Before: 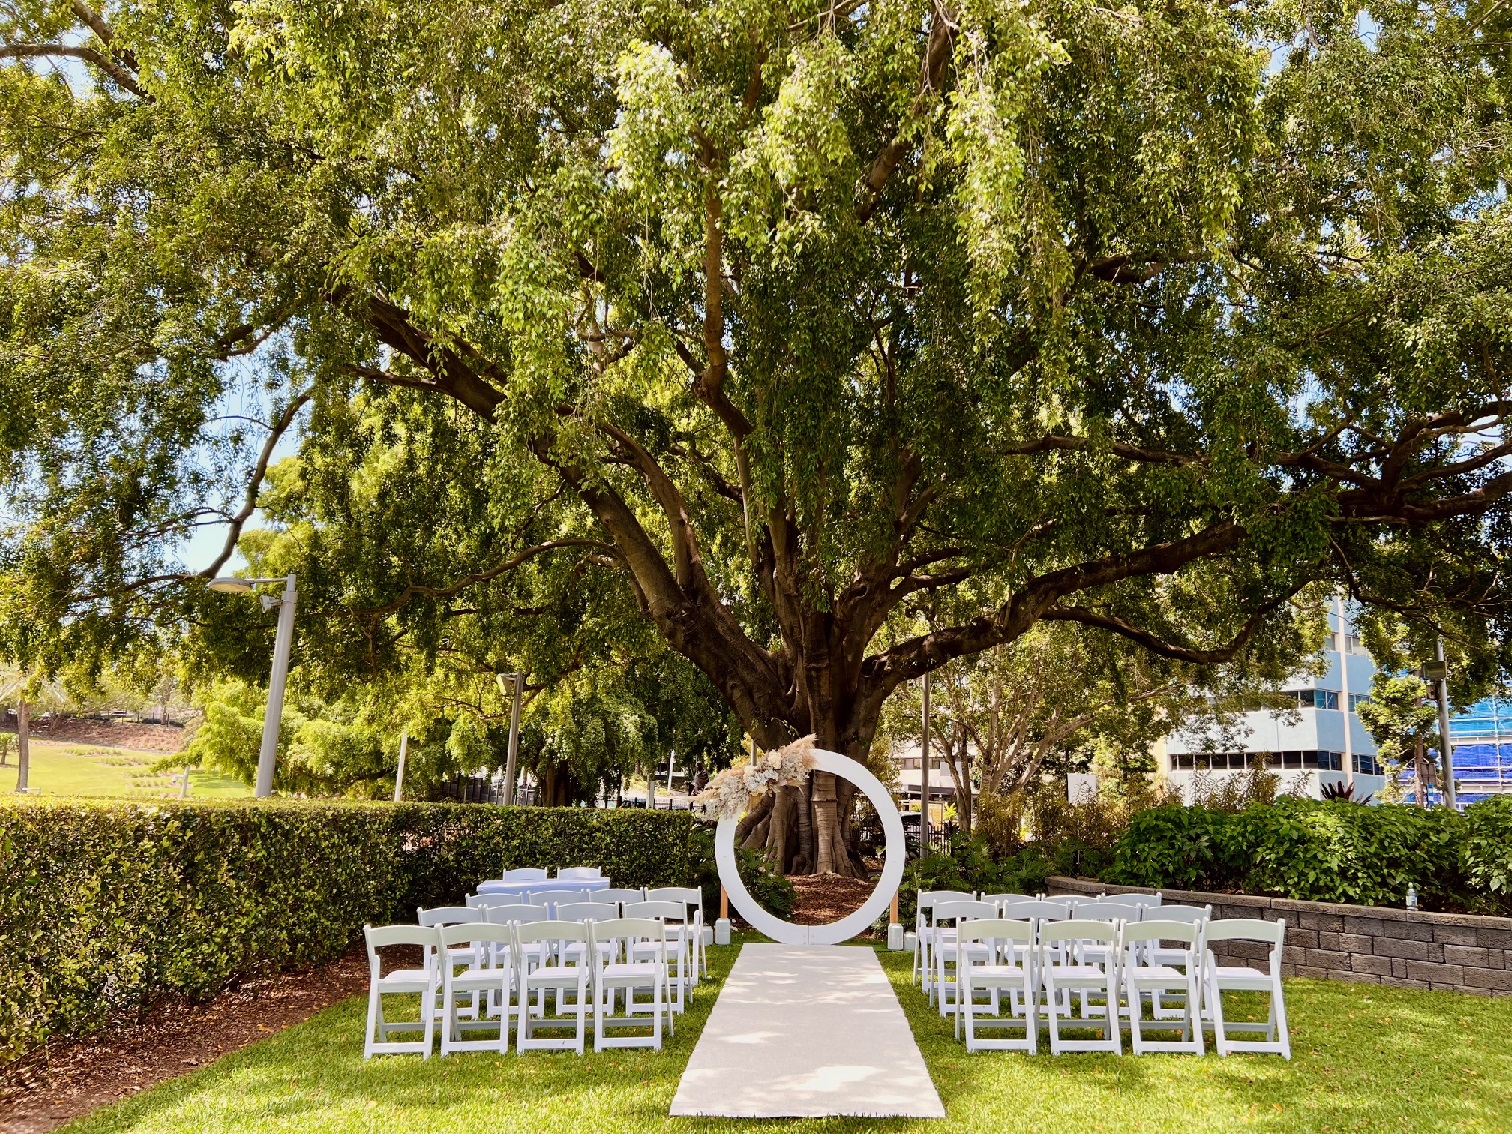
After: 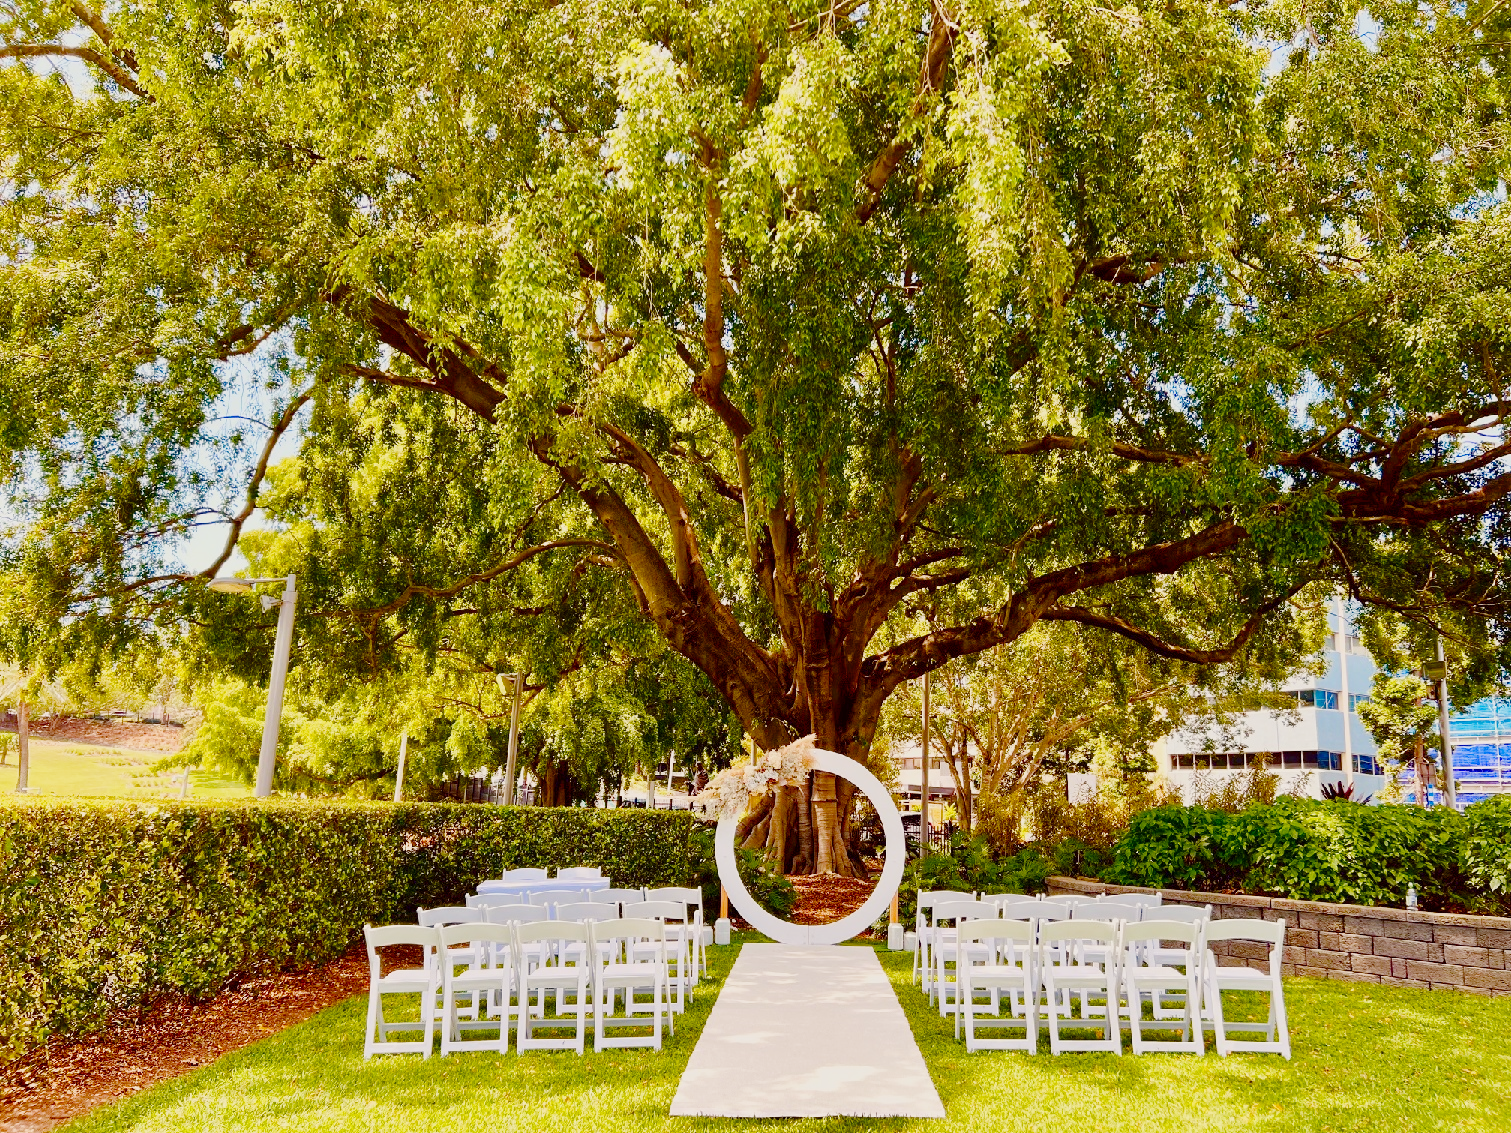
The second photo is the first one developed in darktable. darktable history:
color balance rgb: highlights gain › chroma 2.058%, highlights gain › hue 65.28°, perceptual saturation grading › global saturation 34.644%, perceptual saturation grading › highlights -29.951%, perceptual saturation grading › shadows 35.331%, contrast -29.905%
base curve: curves: ch0 [(0, 0) (0.008, 0.007) (0.022, 0.029) (0.048, 0.089) (0.092, 0.197) (0.191, 0.399) (0.275, 0.534) (0.357, 0.65) (0.477, 0.78) (0.542, 0.833) (0.799, 0.973) (1, 1)], preserve colors none
contrast brightness saturation: brightness -0.091
